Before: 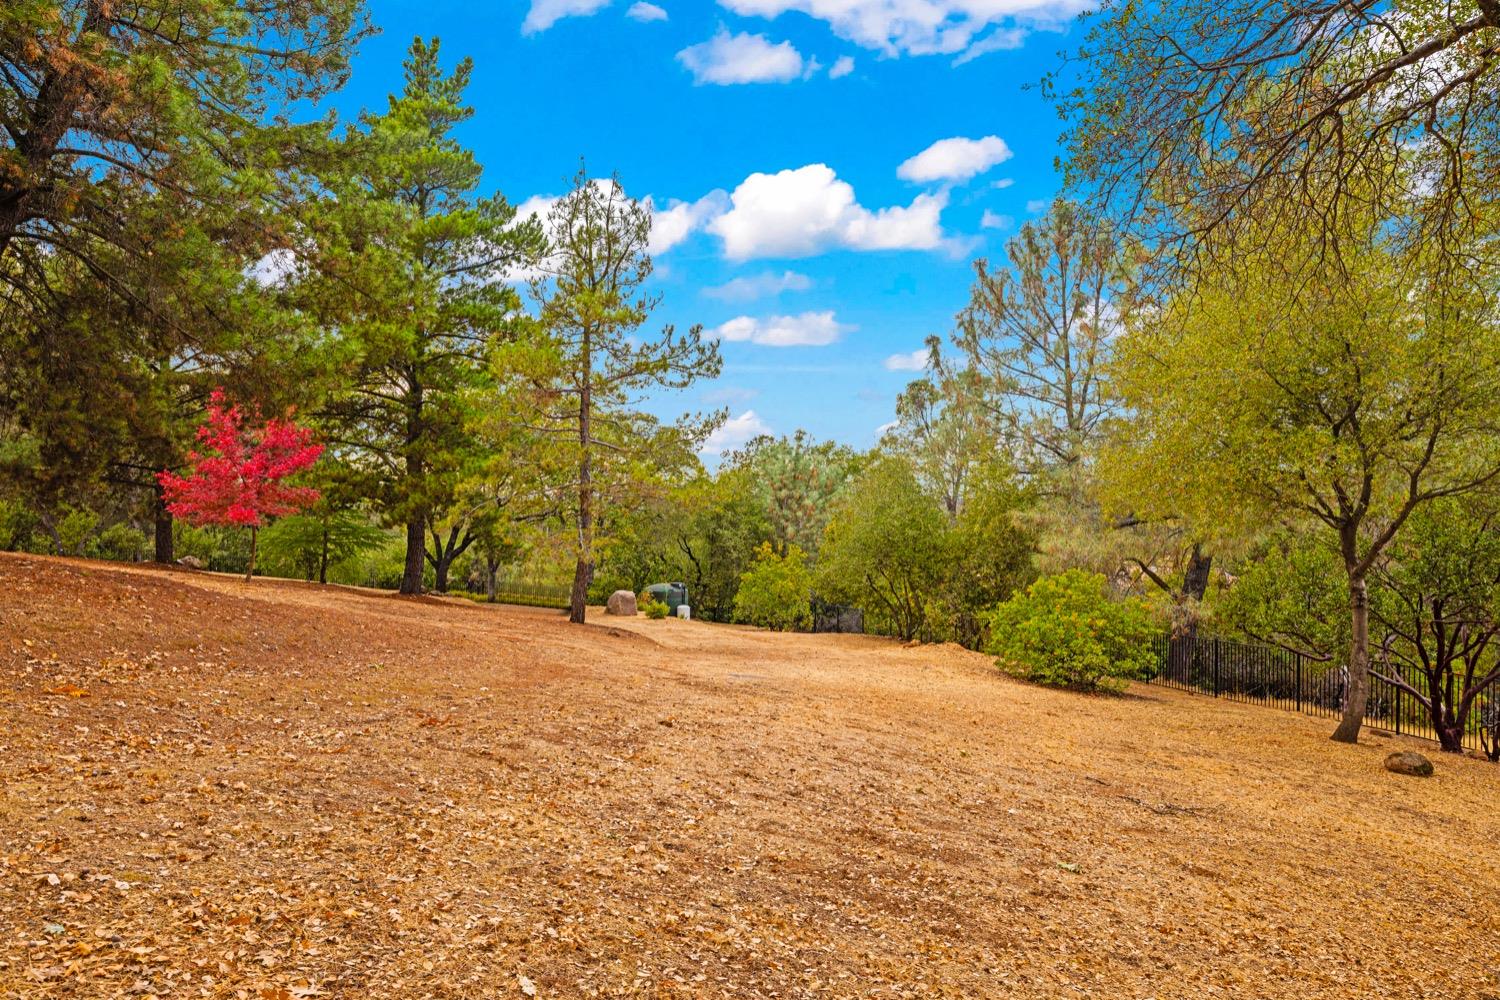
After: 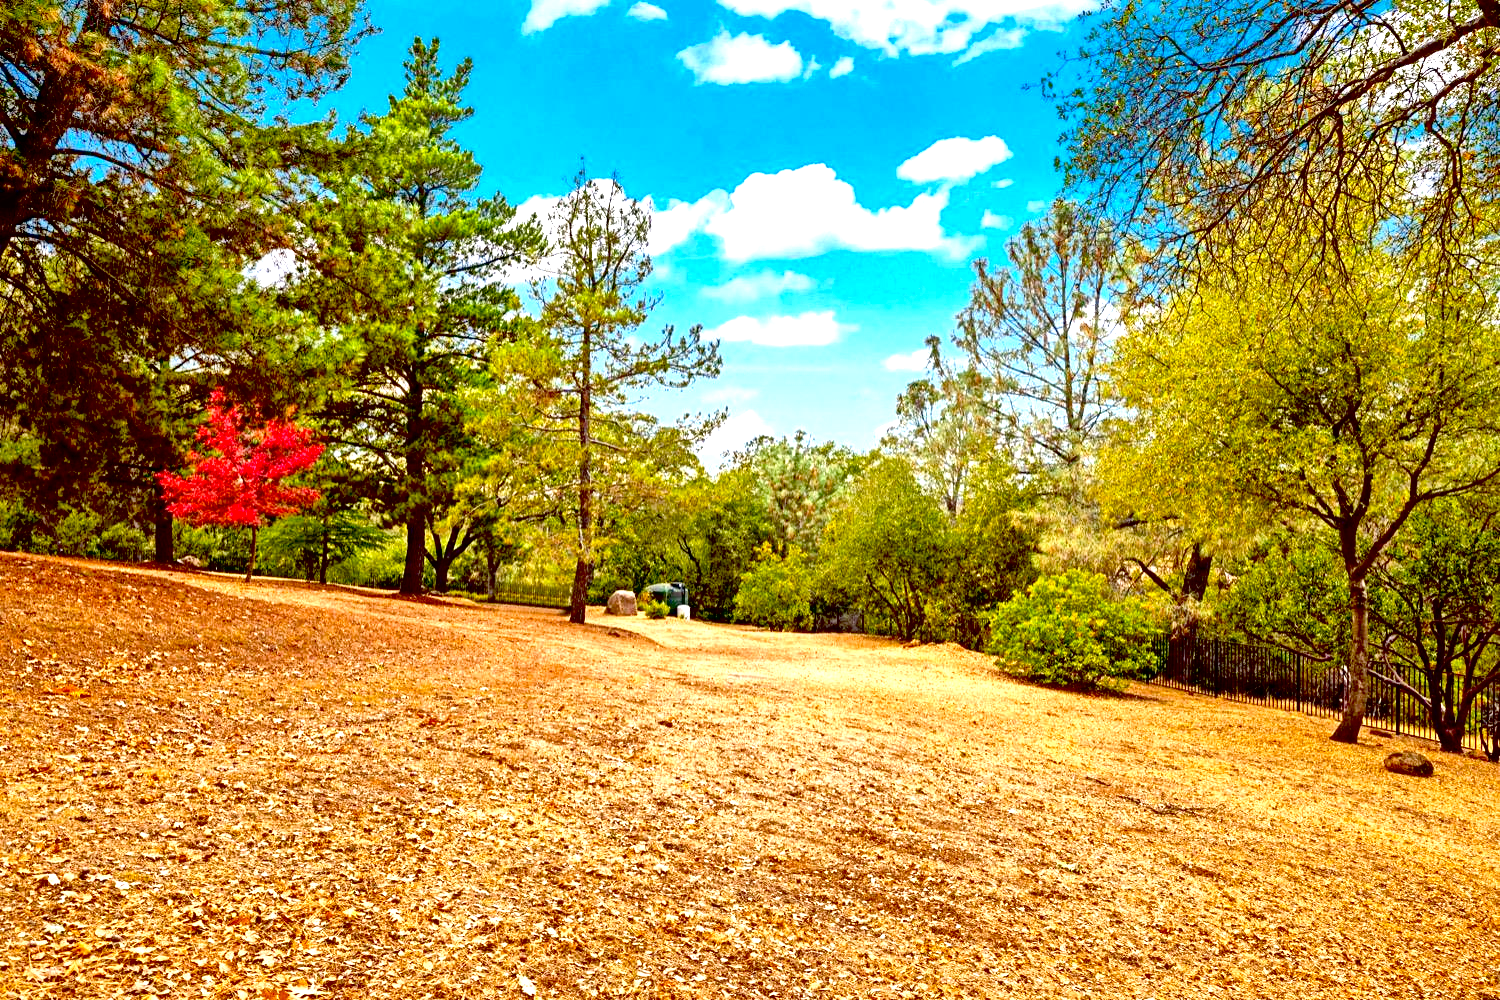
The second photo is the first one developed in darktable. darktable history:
local contrast: mode bilateral grid, contrast 100, coarseness 100, detail 165%, midtone range 0.2
exposure: black level correction 0.035, exposure 0.9 EV, compensate highlight preservation false
